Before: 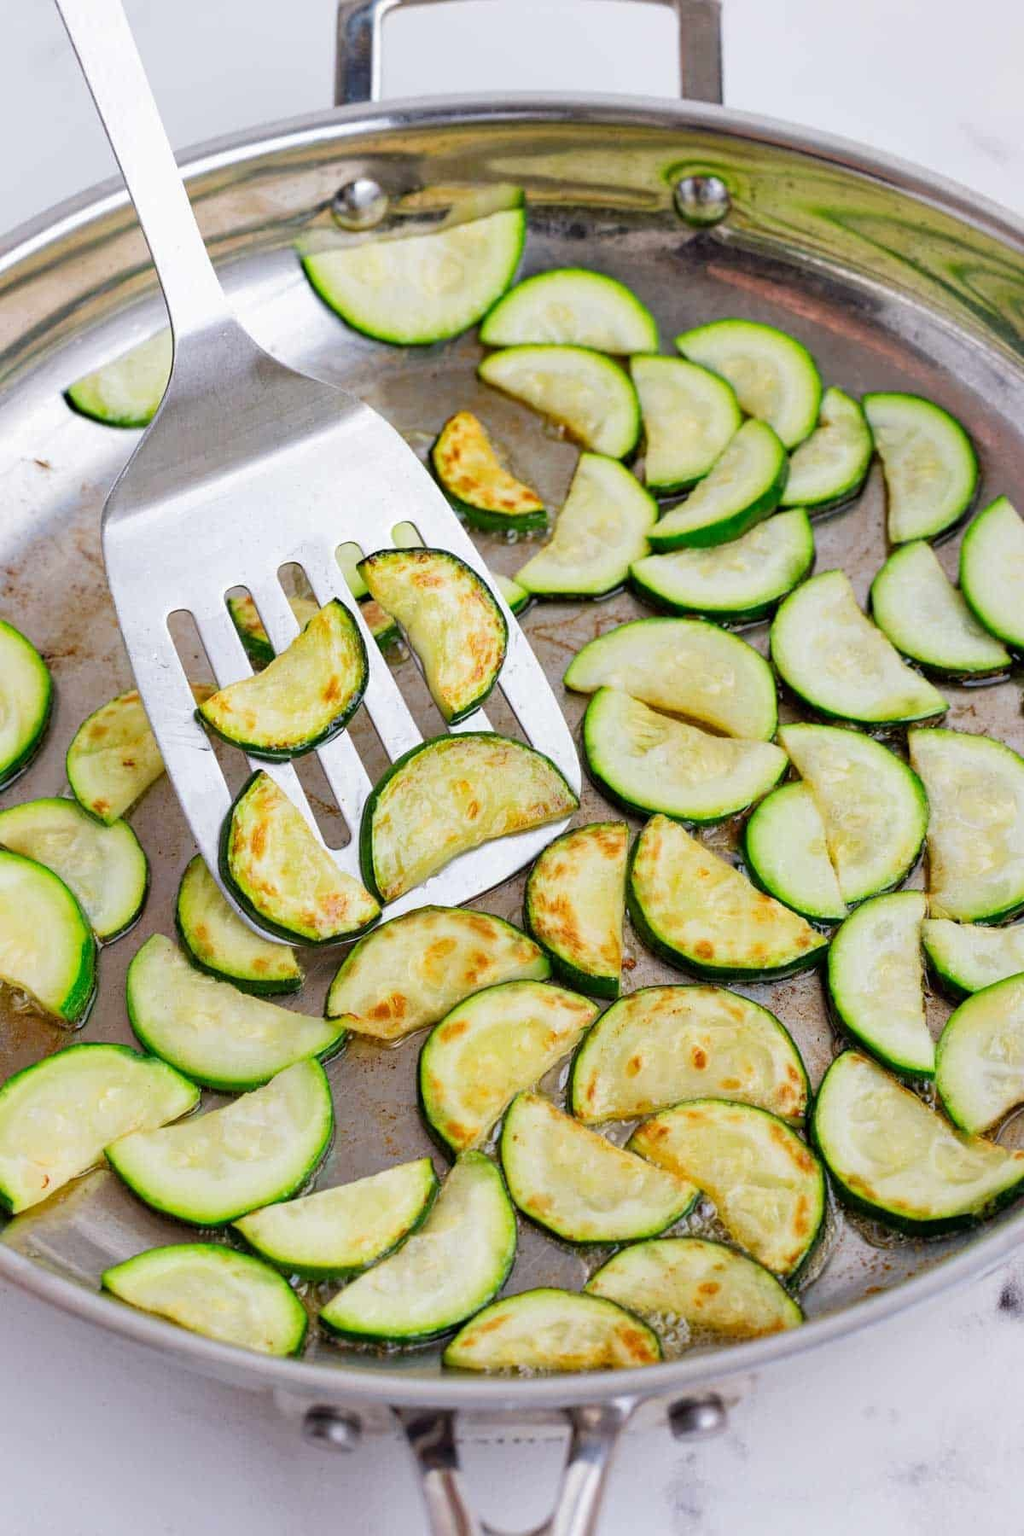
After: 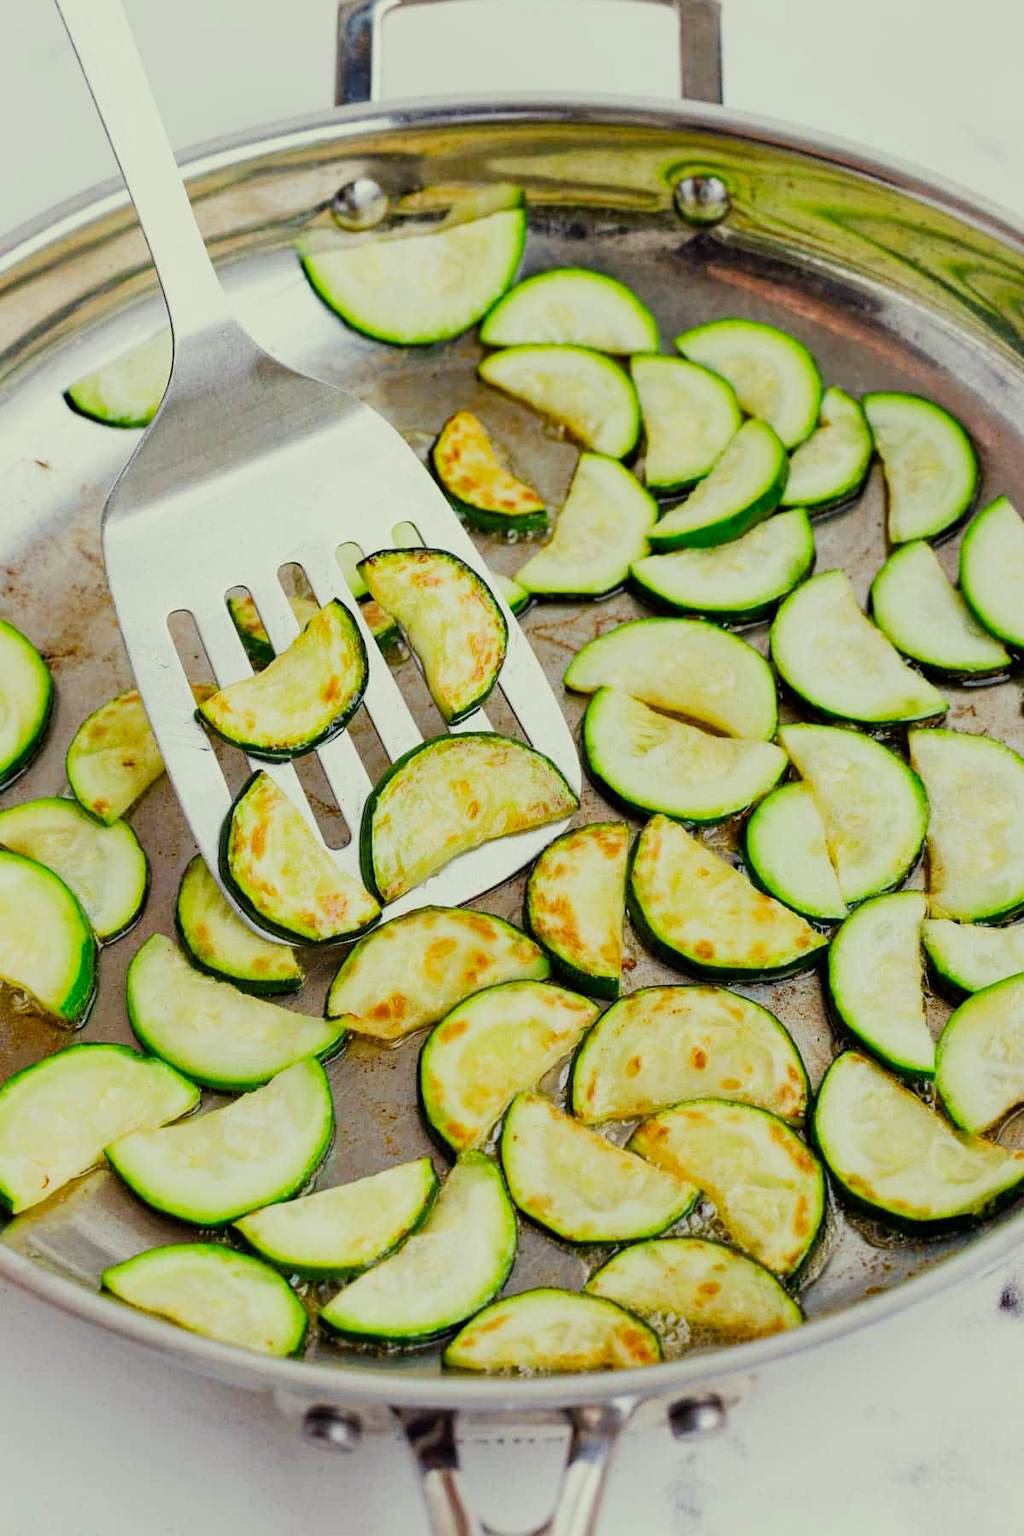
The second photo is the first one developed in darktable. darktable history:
color correction: highlights a* -5.94, highlights b* 11.19
sigmoid: on, module defaults
